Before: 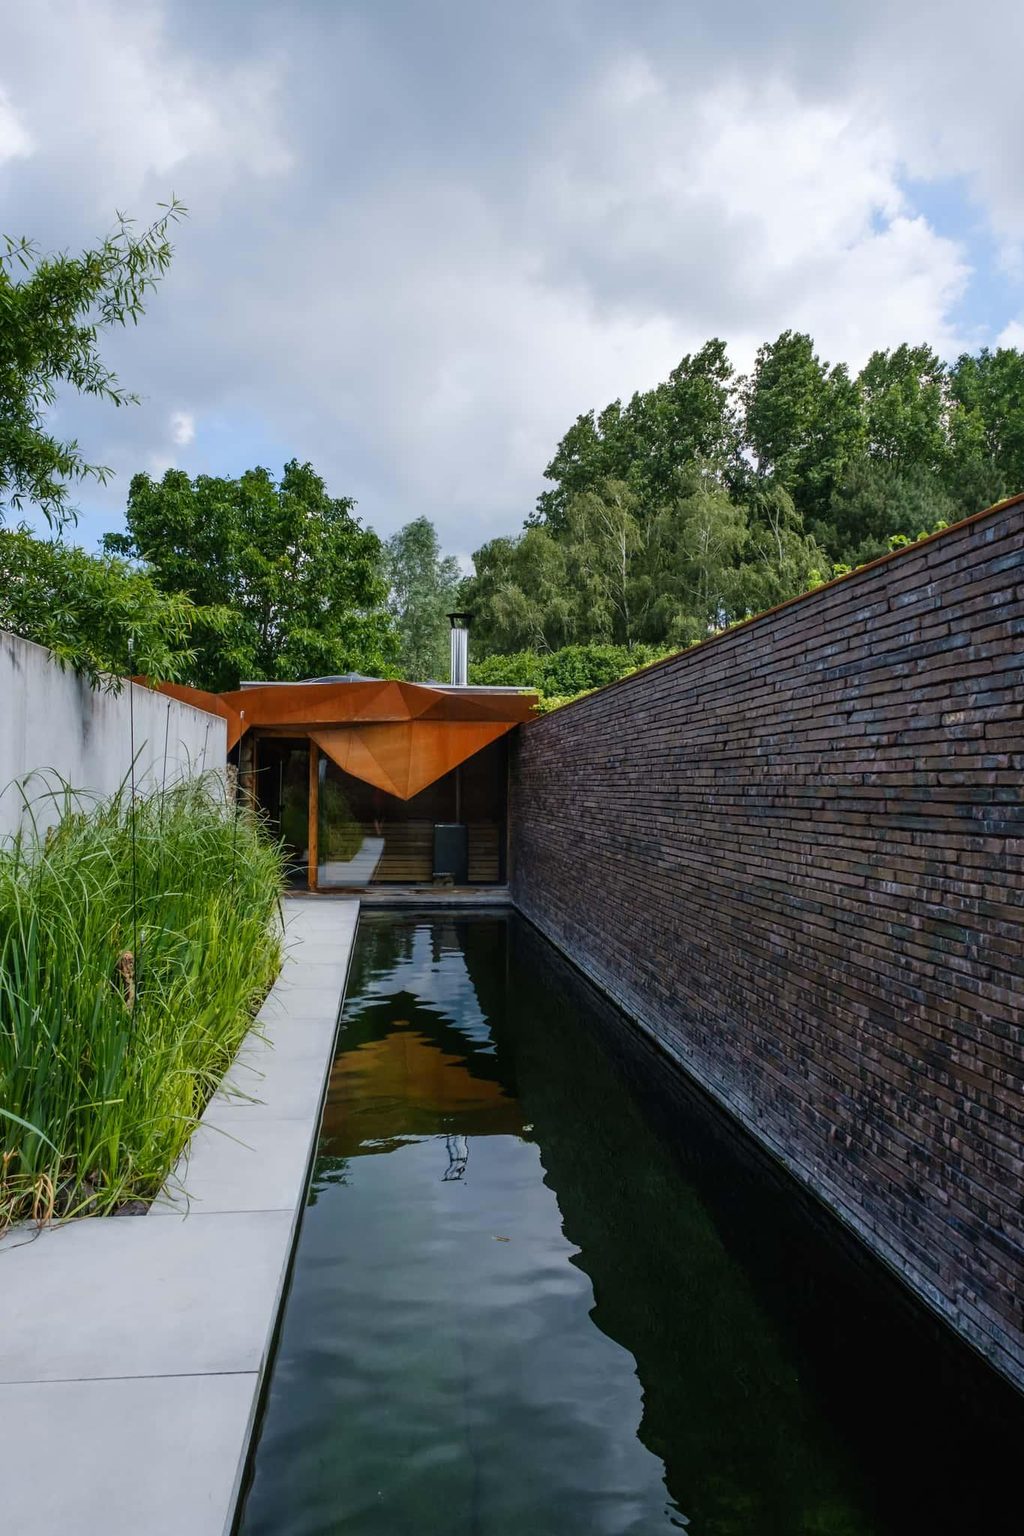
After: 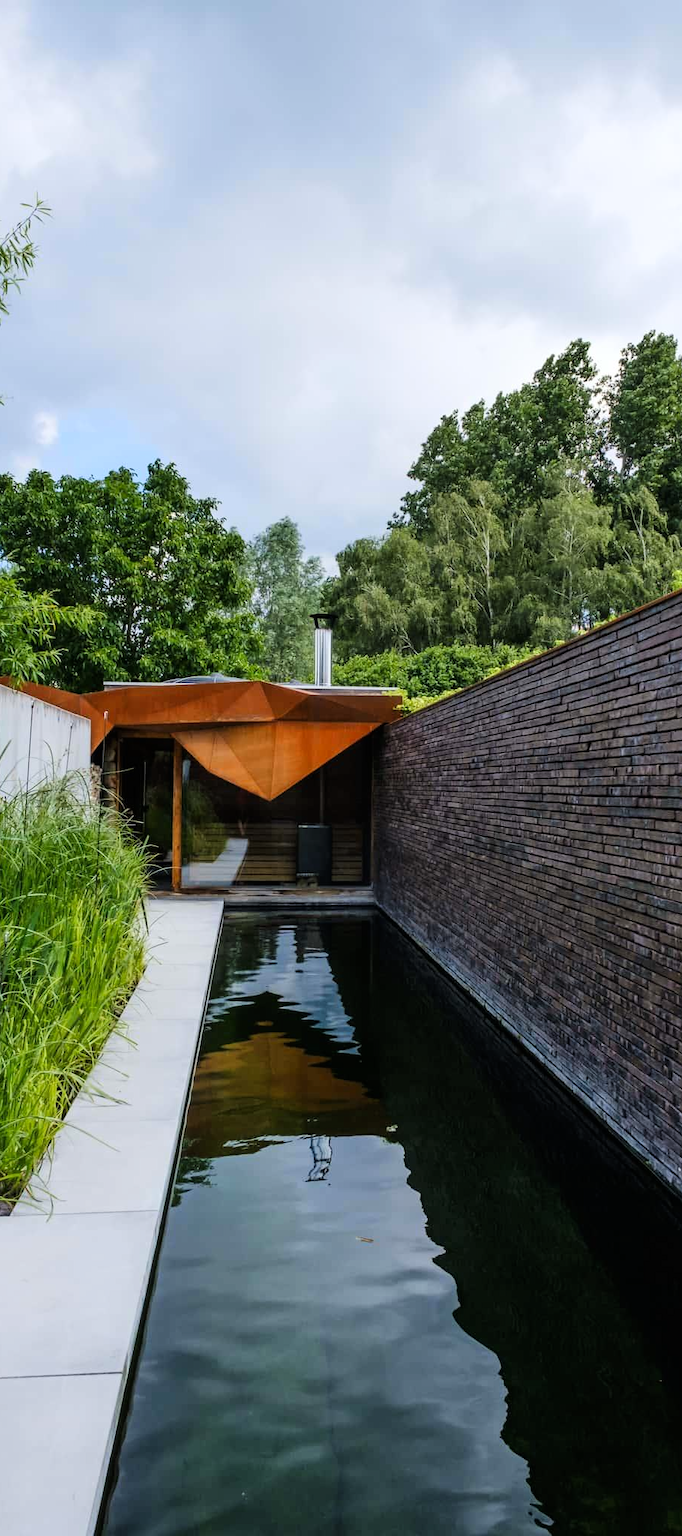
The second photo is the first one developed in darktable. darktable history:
exposure: exposure 0.02 EV, compensate highlight preservation false
tone curve: curves: ch0 [(0, 0) (0.004, 0.001) (0.133, 0.112) (0.325, 0.362) (0.832, 0.893) (1, 1)], color space Lab, linked channels, preserve colors none
crop and rotate: left 13.342%, right 19.991%
